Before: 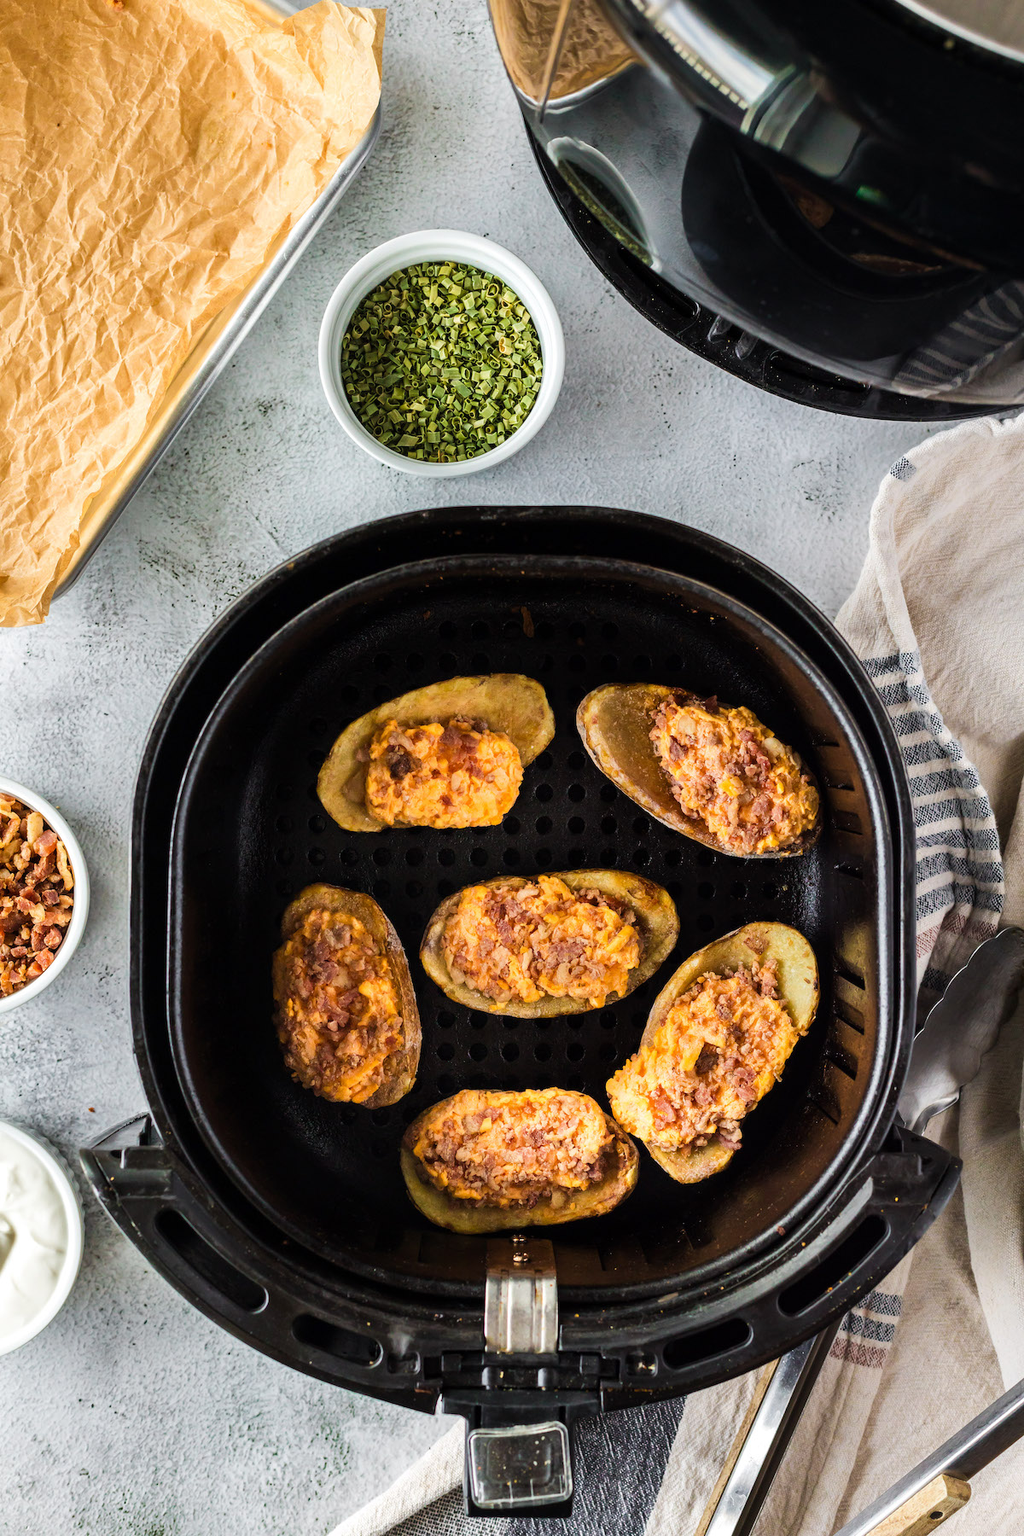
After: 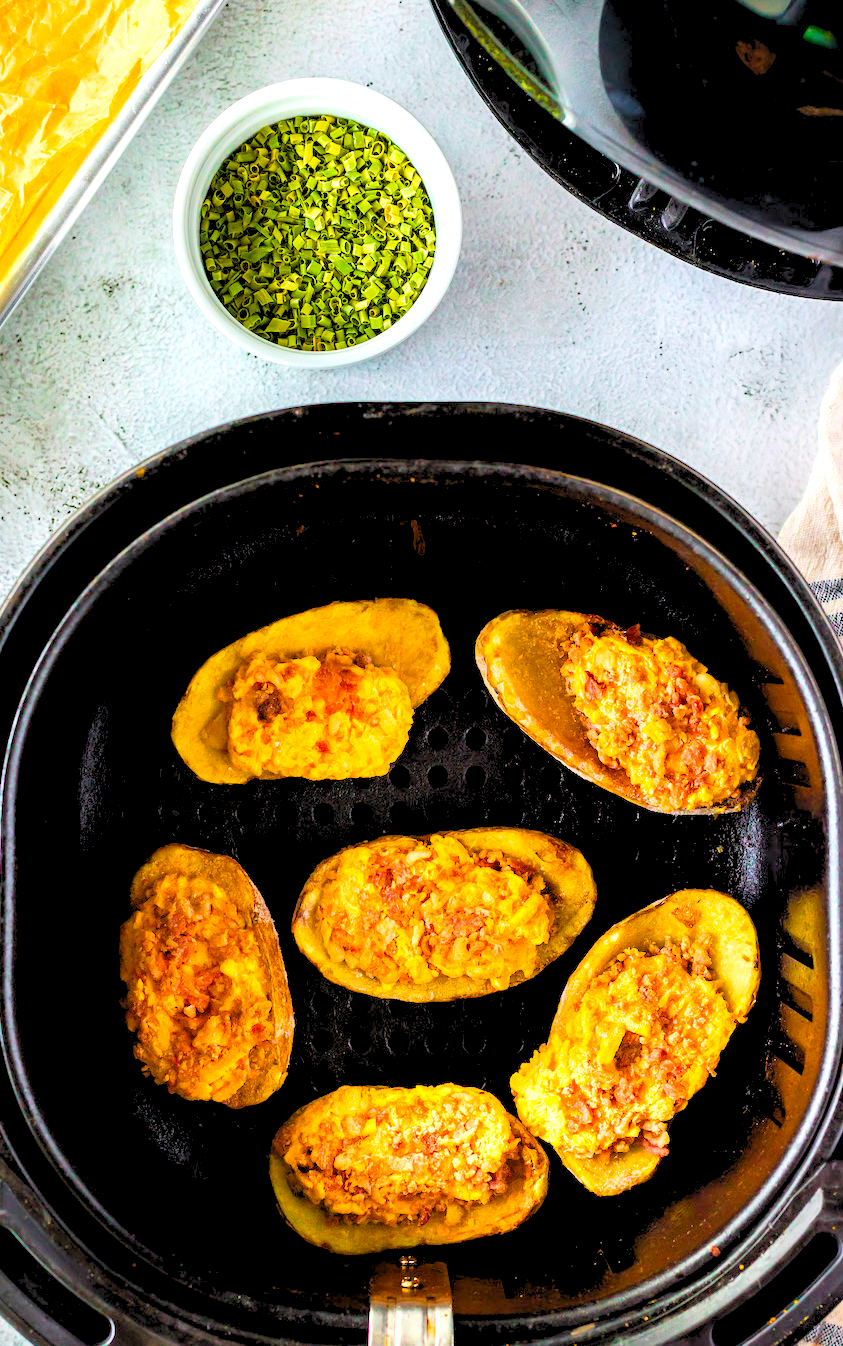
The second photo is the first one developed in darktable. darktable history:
crop and rotate: left 16.733%, top 10.664%, right 12.944%, bottom 14.542%
levels: levels [0.072, 0.414, 0.976]
color balance rgb: linear chroma grading › global chroma 15.092%, perceptual saturation grading › global saturation 30.738%, perceptual brilliance grading › global brilliance 11.188%, global vibrance 20%
